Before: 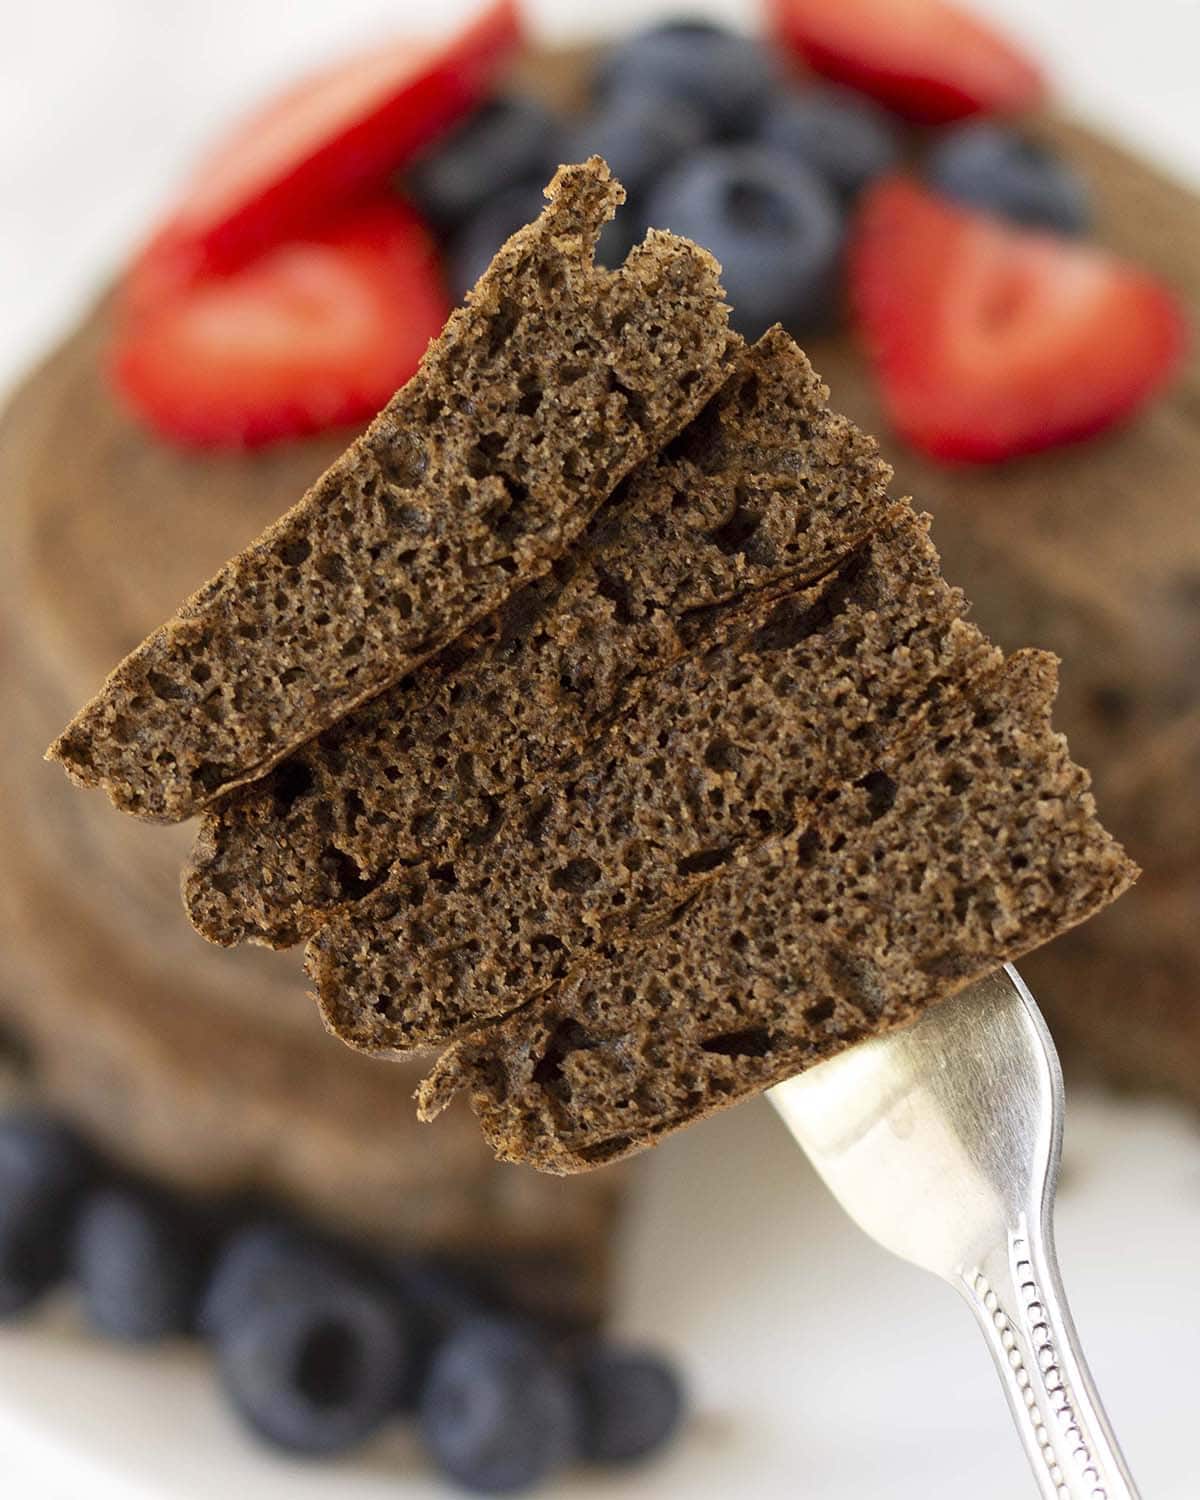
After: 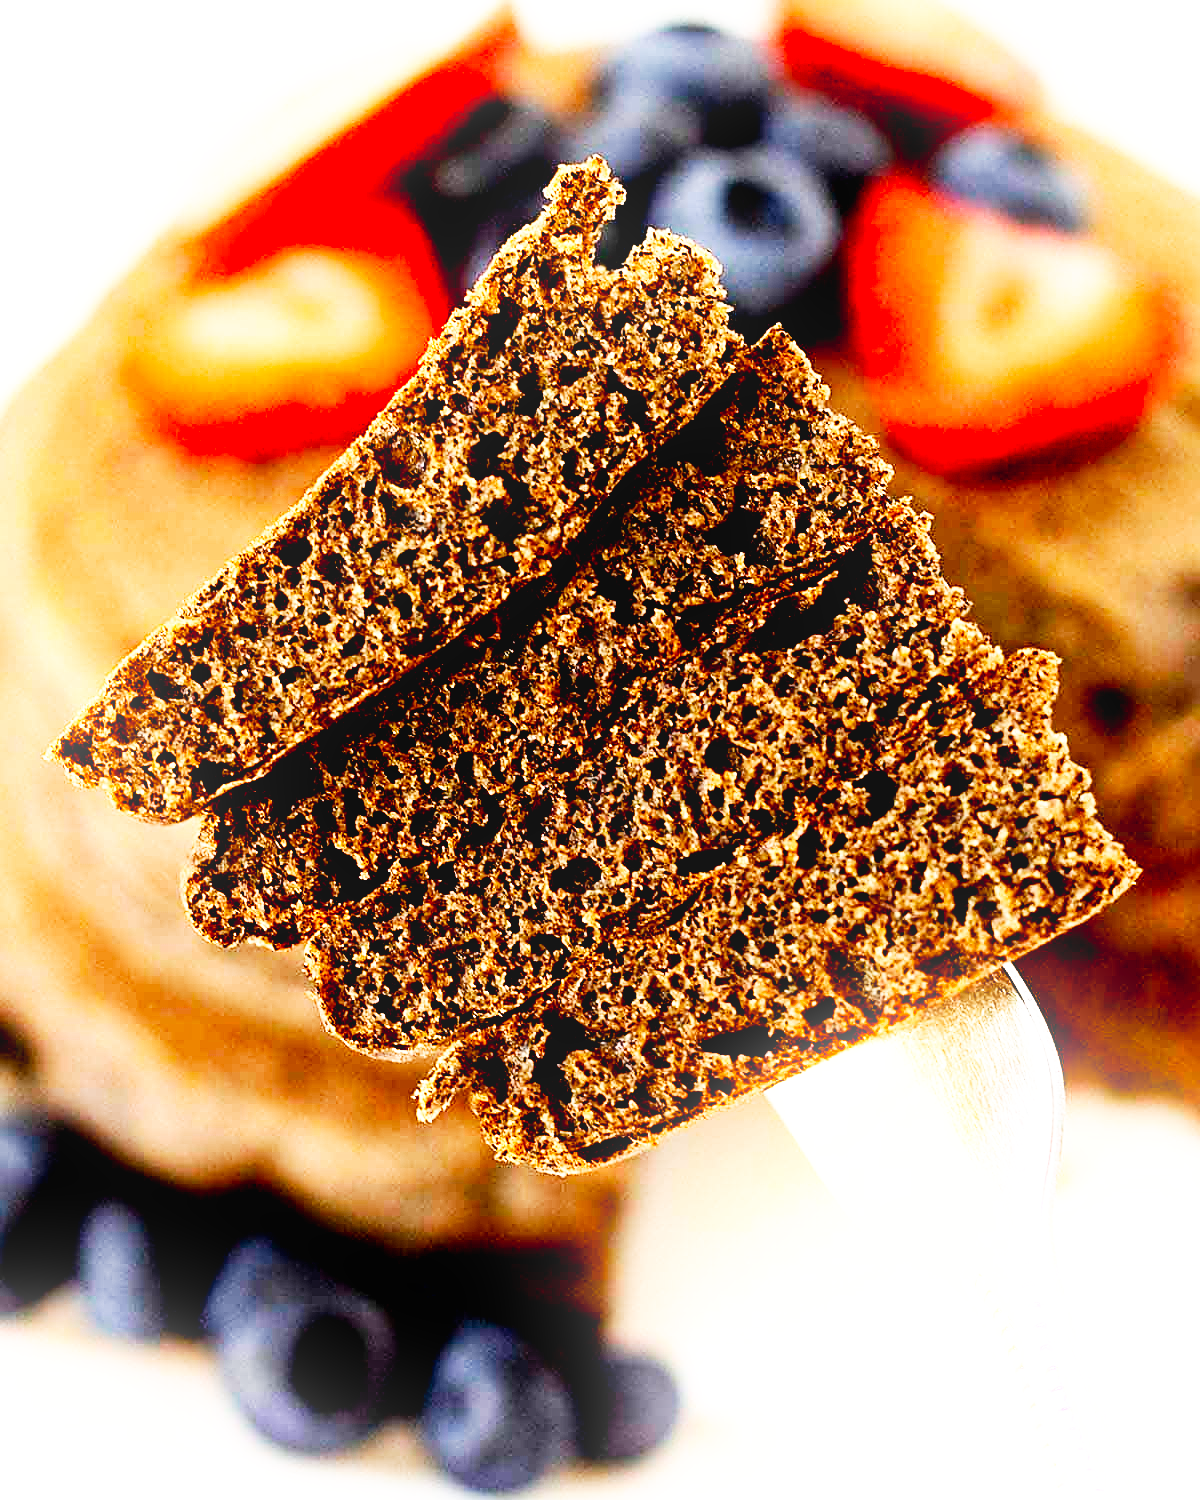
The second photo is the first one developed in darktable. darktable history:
exposure: black level correction 0.031, exposure 0.304 EV, compensate highlight preservation false
base curve: curves: ch0 [(0, 0) (0.007, 0.004) (0.027, 0.03) (0.046, 0.07) (0.207, 0.54) (0.442, 0.872) (0.673, 0.972) (1, 1)], preserve colors none
tone equalizer: -8 EV -0.417 EV, -7 EV -0.389 EV, -6 EV -0.333 EV, -5 EV -0.222 EV, -3 EV 0.222 EV, -2 EV 0.333 EV, -1 EV 0.389 EV, +0 EV 0.417 EV, edges refinement/feathering 500, mask exposure compensation -1.57 EV, preserve details no
sharpen: on, module defaults
bloom: size 15%, threshold 97%, strength 7%
